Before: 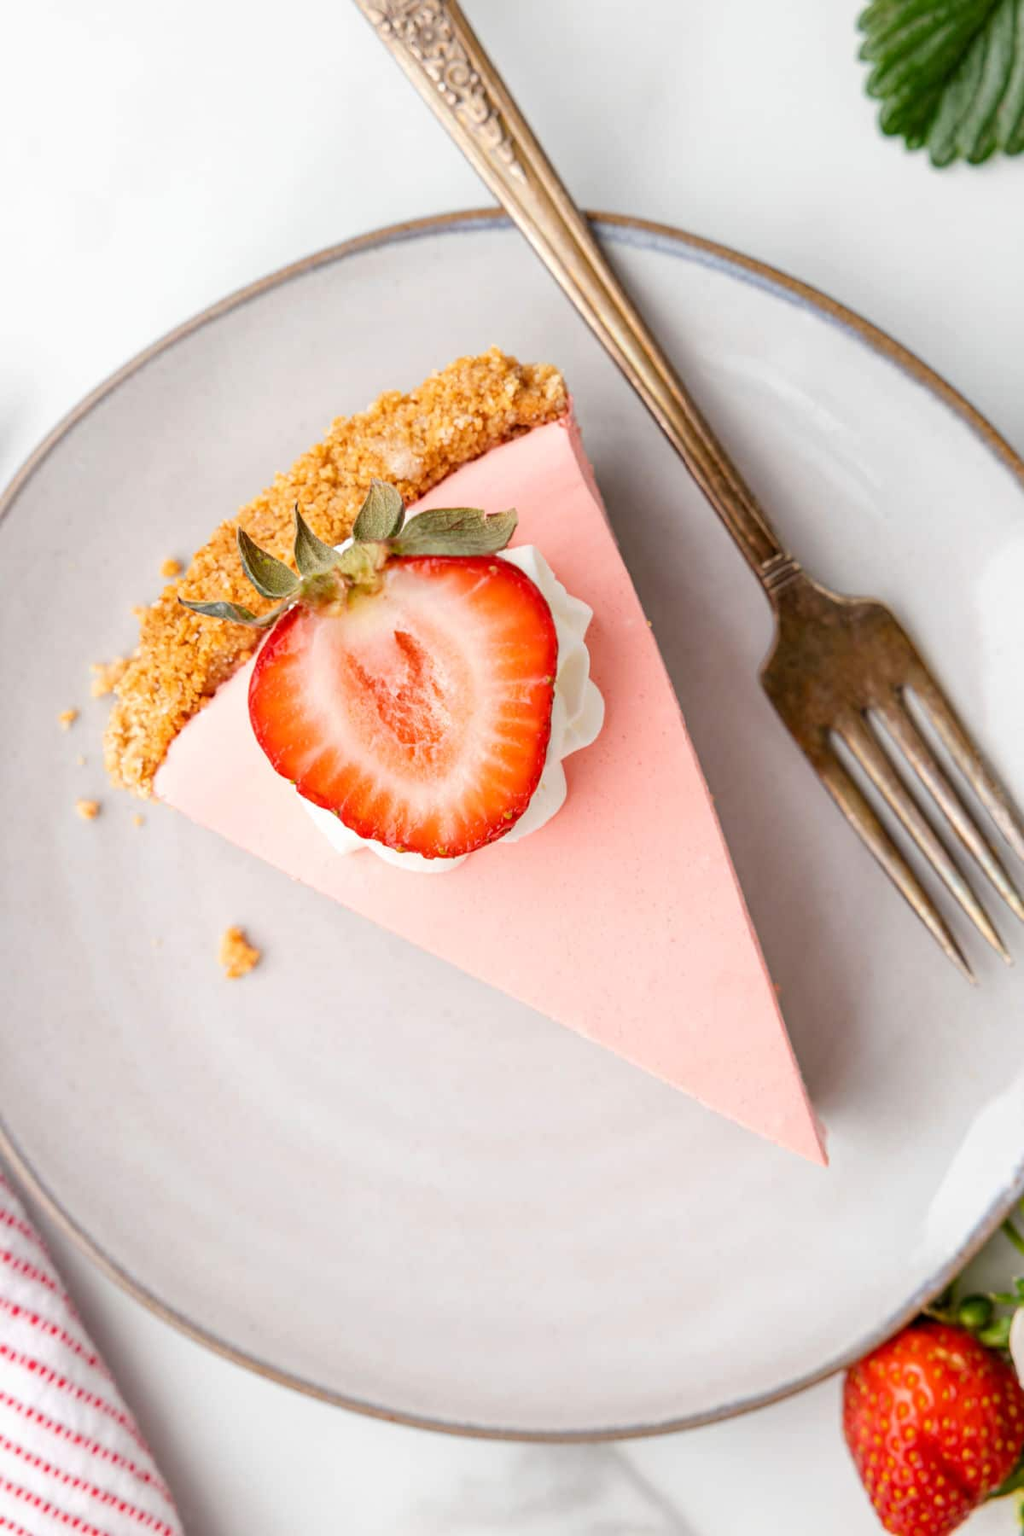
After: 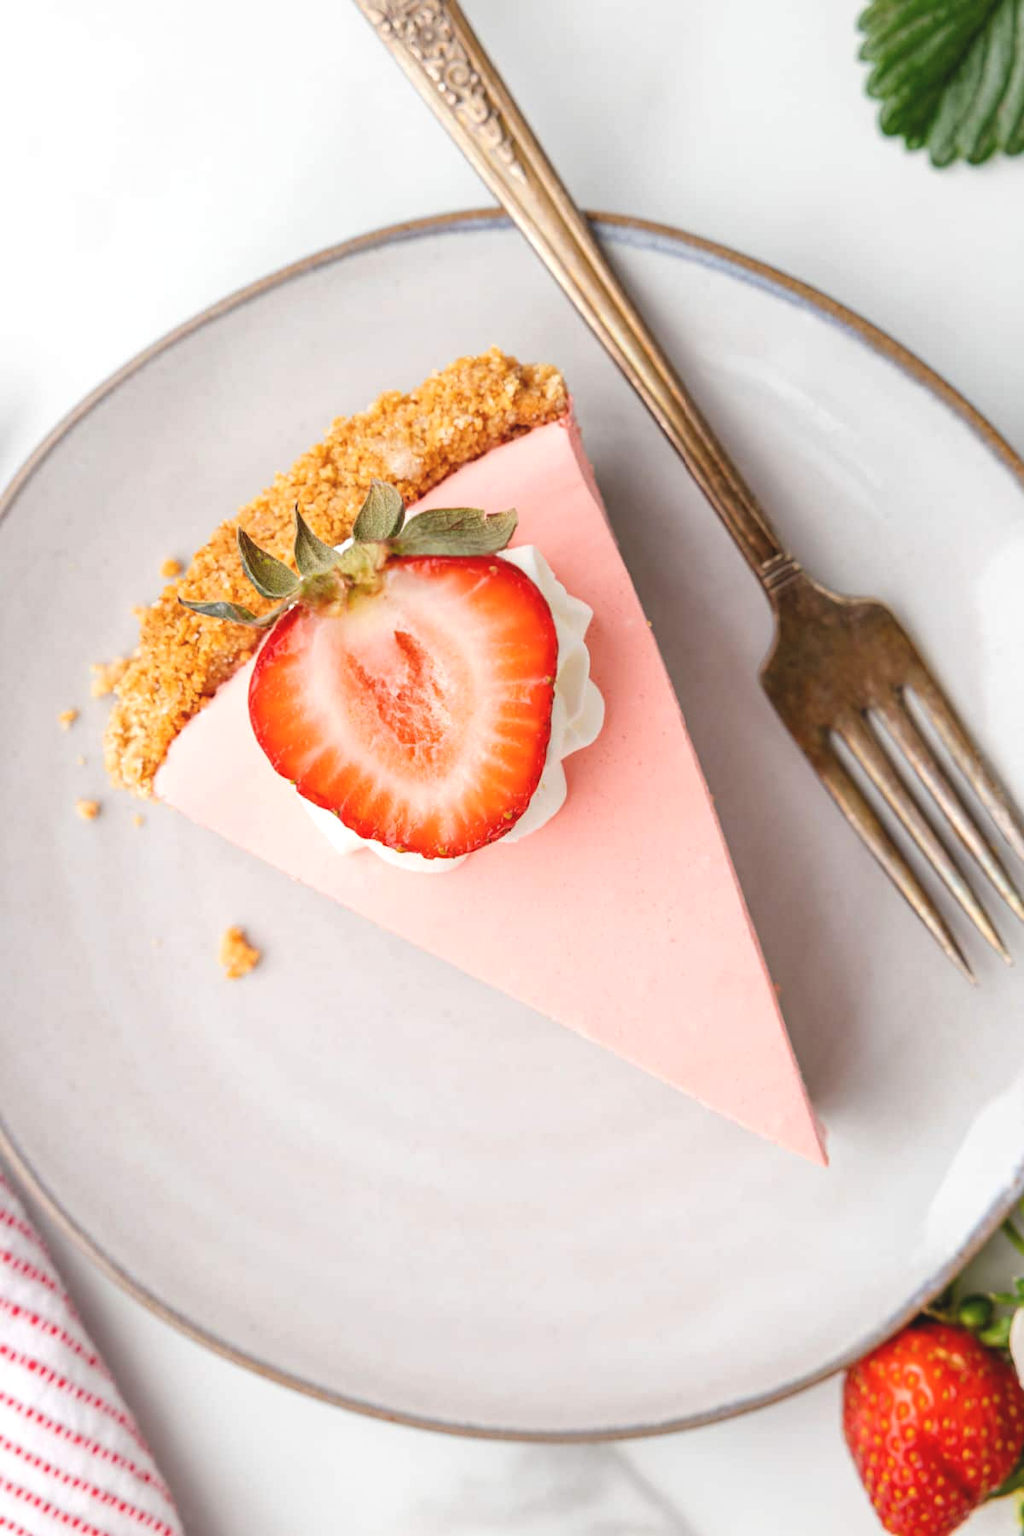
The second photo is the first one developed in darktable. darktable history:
exposure: black level correction -0.008, exposure 0.066 EV, compensate exposure bias true, compensate highlight preservation false
